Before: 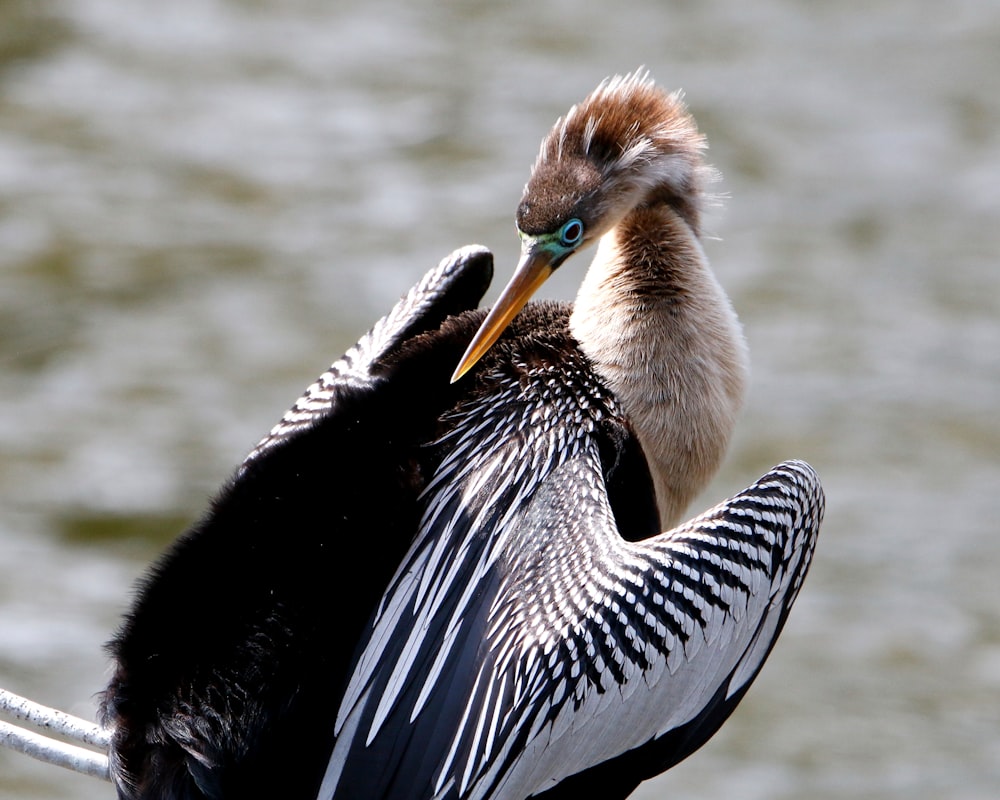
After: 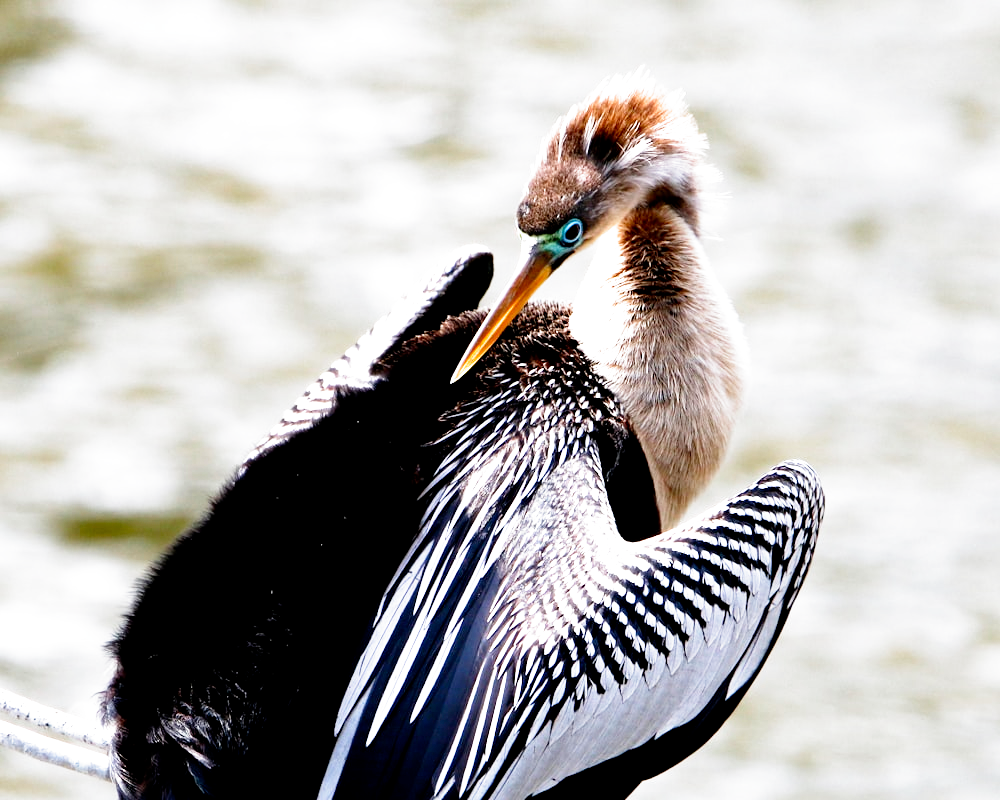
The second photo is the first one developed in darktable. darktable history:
filmic rgb "[Sony A7 II - natural]": middle gray luminance 8.8%, black relative exposure -6.3 EV, white relative exposure 2.7 EV, threshold 6 EV, target black luminance 0%, hardness 4.74, latitude 73.47%, contrast 1.332, shadows ↔ highlights balance 10.13%, add noise in highlights 0, preserve chrominance no, color science v3 (2019), use custom middle-gray values true, iterations of high-quality reconstruction 0, contrast in highlights soft, enable highlight reconstruction true
